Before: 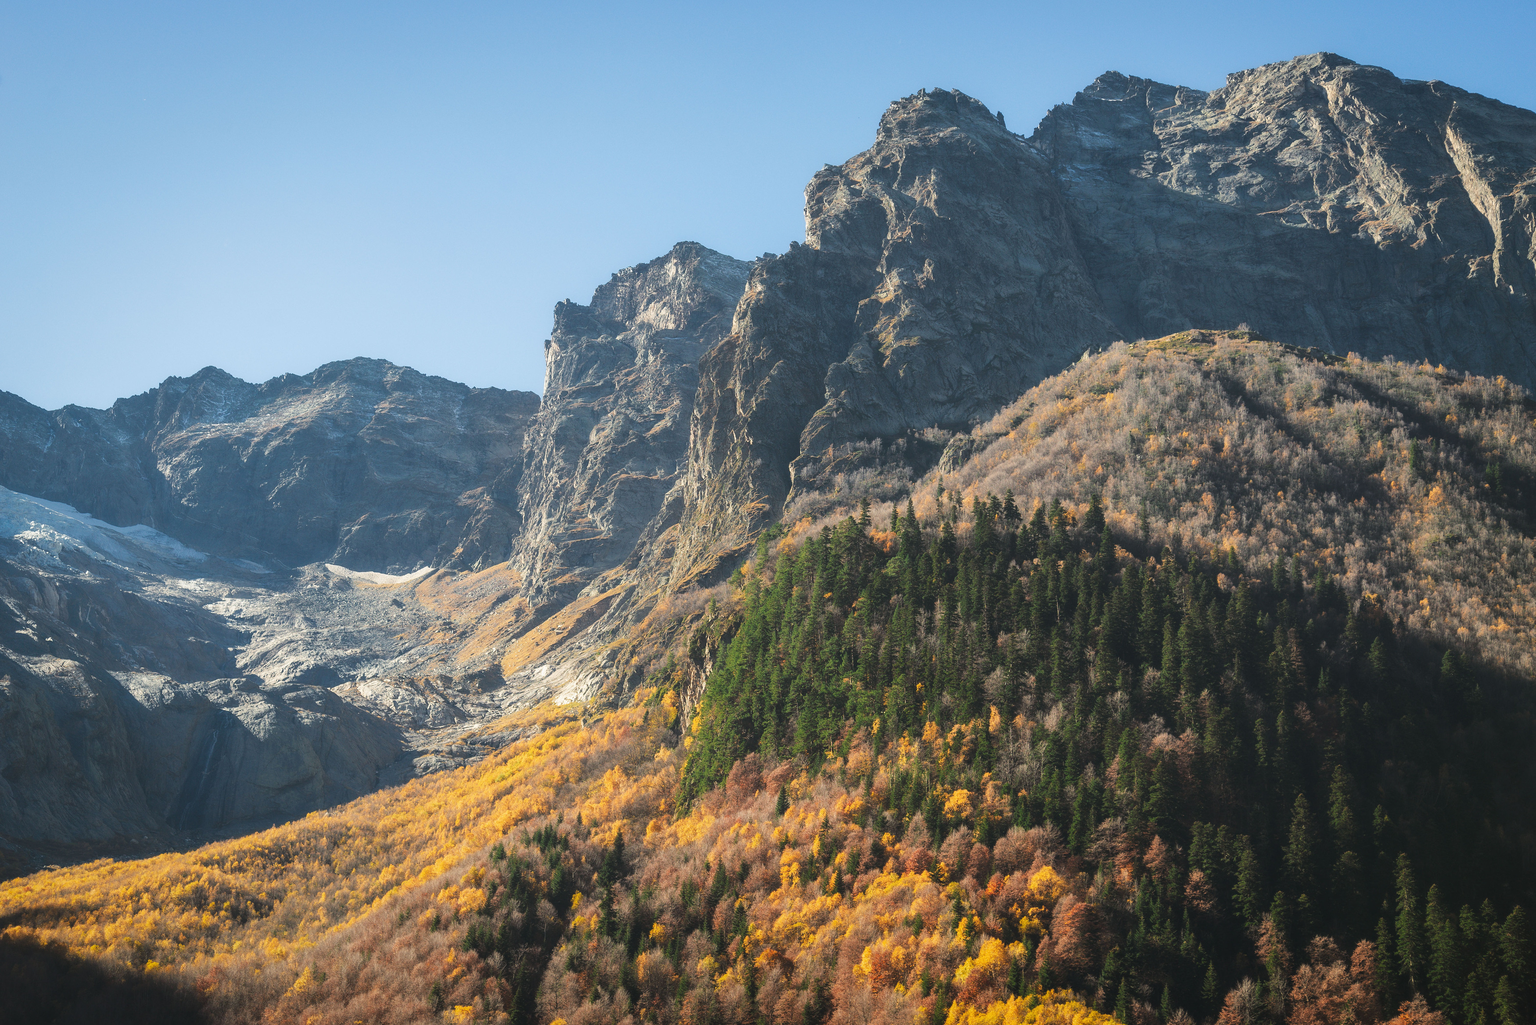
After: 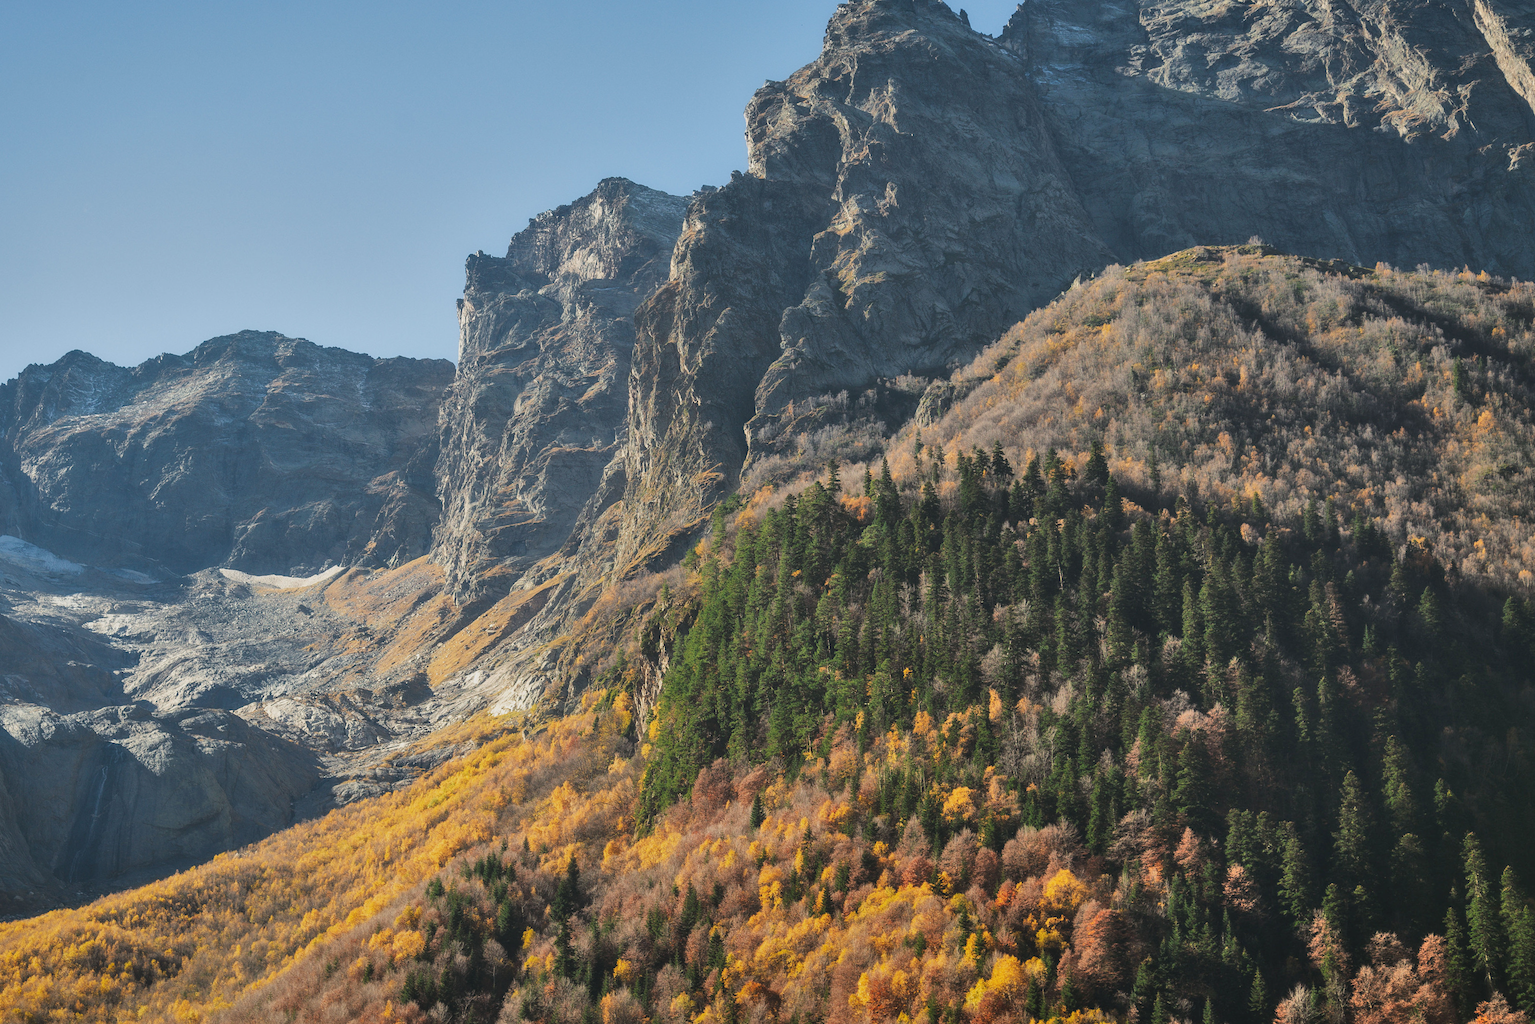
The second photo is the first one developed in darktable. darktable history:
crop and rotate: angle 3.14°, left 5.666%, top 5.688%
shadows and highlights: soften with gaussian
exposure: exposure -0.277 EV, compensate exposure bias true, compensate highlight preservation false
